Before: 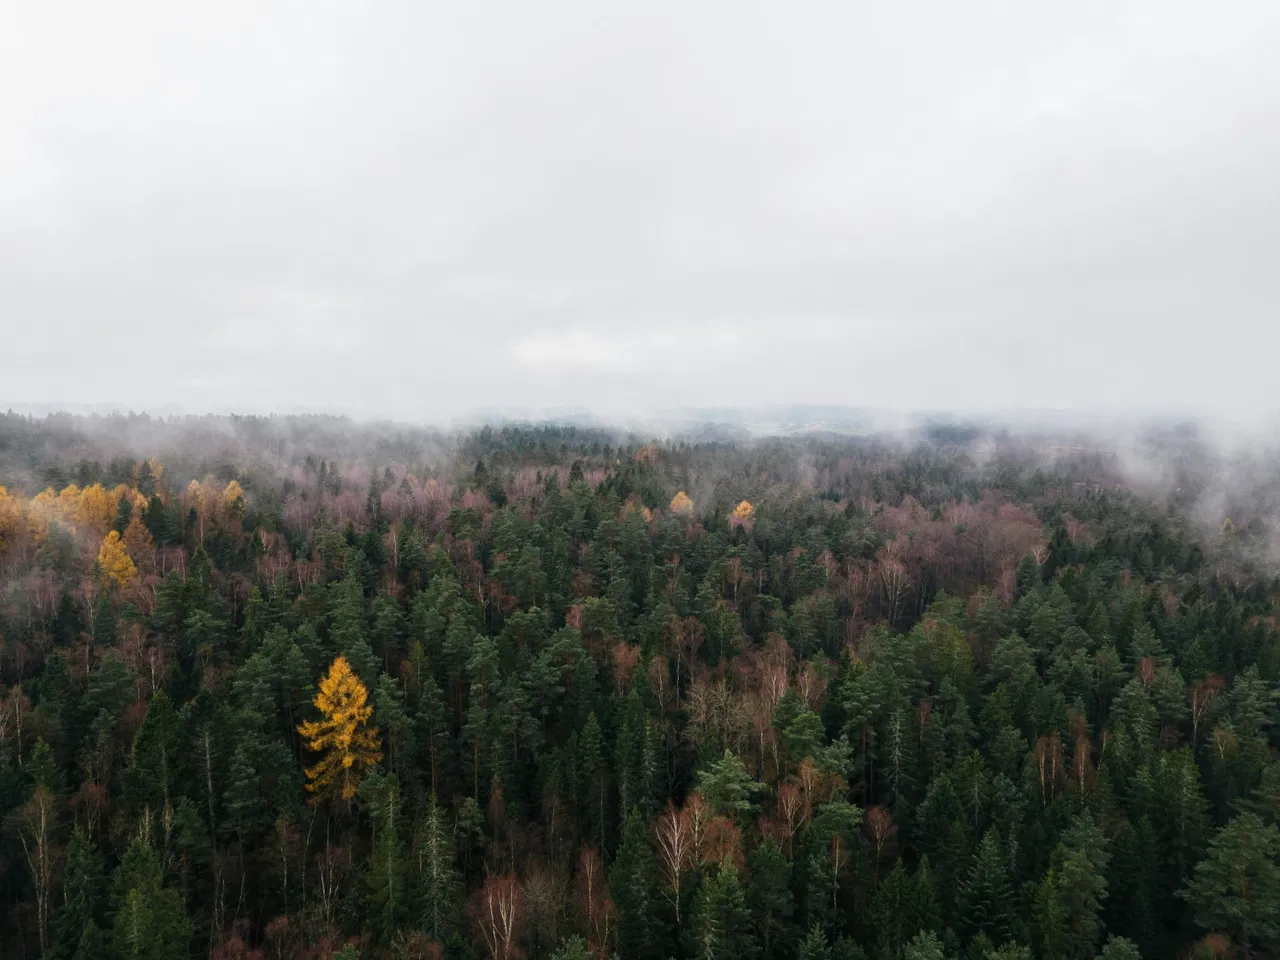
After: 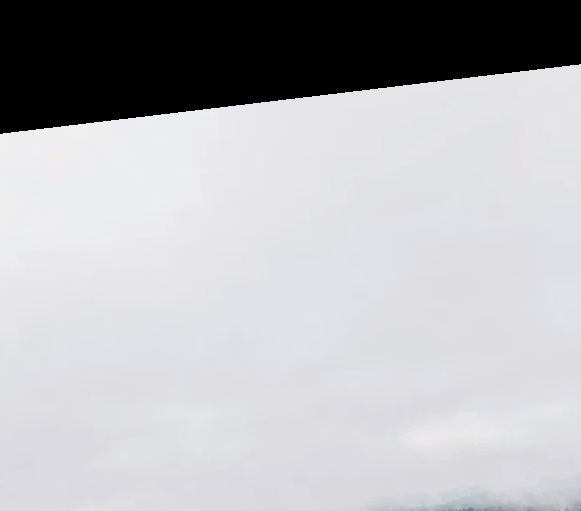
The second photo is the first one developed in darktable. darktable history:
tone curve: curves: ch0 [(0, 0) (0.052, 0.018) (0.236, 0.207) (0.41, 0.417) (0.485, 0.518) (0.54, 0.584) (0.625, 0.666) (0.845, 0.828) (0.994, 0.964)]; ch1 [(0, 0) (0.136, 0.146) (0.317, 0.34) (0.382, 0.408) (0.434, 0.441) (0.472, 0.479) (0.498, 0.501) (0.557, 0.558) (0.616, 0.59) (0.739, 0.7) (1, 1)]; ch2 [(0, 0) (0.352, 0.403) (0.447, 0.466) (0.482, 0.482) (0.528, 0.526) (0.586, 0.577) (0.618, 0.621) (0.785, 0.747) (1, 1)], color space Lab, independent channels, preserve colors none
crop and rotate: left 10.817%, top 0.062%, right 47.194%, bottom 53.626%
rotate and perspective: rotation -6.83°, automatic cropping off
